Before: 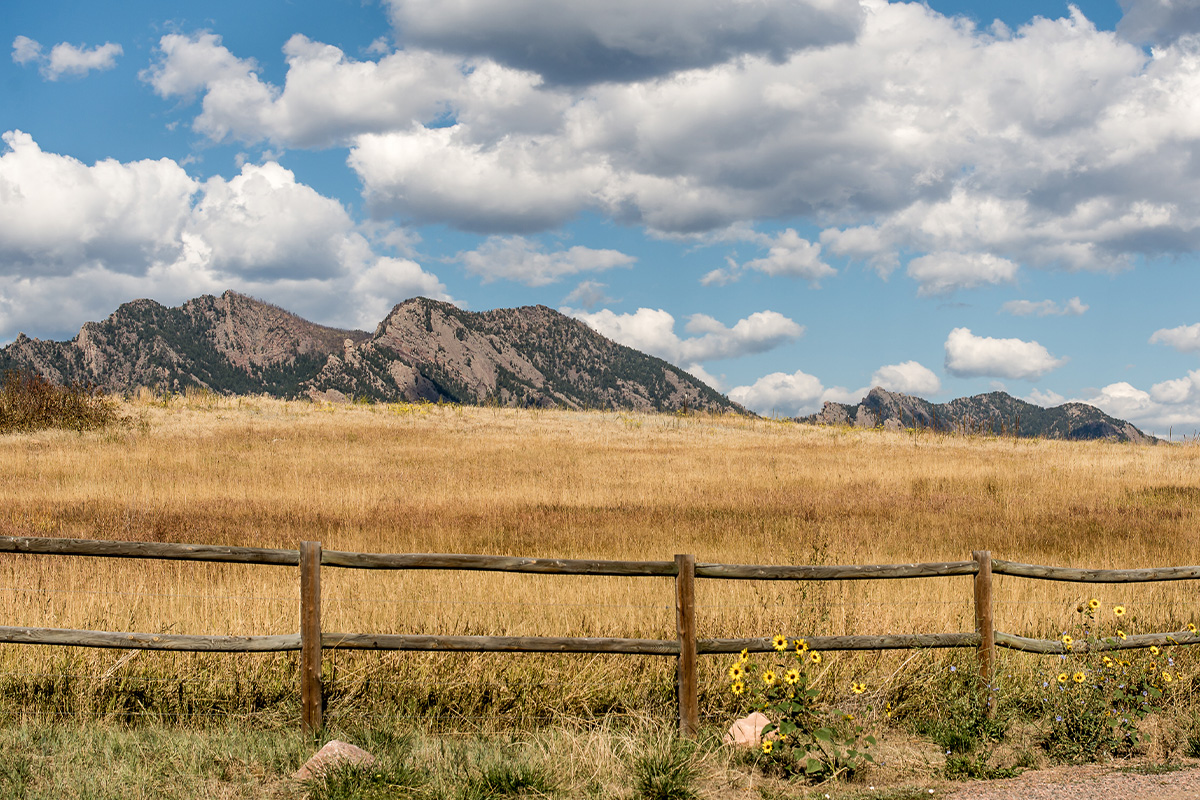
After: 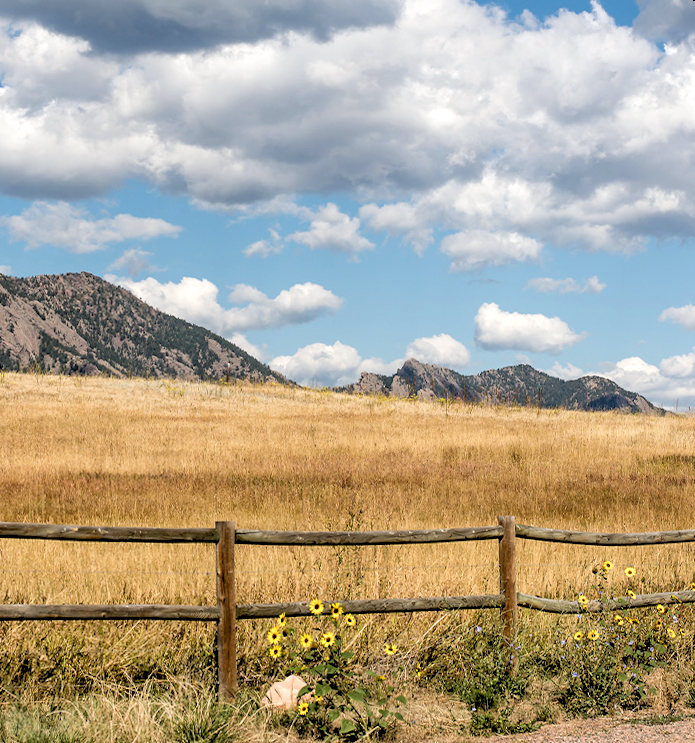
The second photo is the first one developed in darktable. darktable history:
rotate and perspective: rotation 0.679°, lens shift (horizontal) 0.136, crop left 0.009, crop right 0.991, crop top 0.078, crop bottom 0.95
crop: left 41.402%
white balance: red 0.988, blue 1.017
rgb levels: levels [[0.01, 0.419, 0.839], [0, 0.5, 1], [0, 0.5, 1]]
